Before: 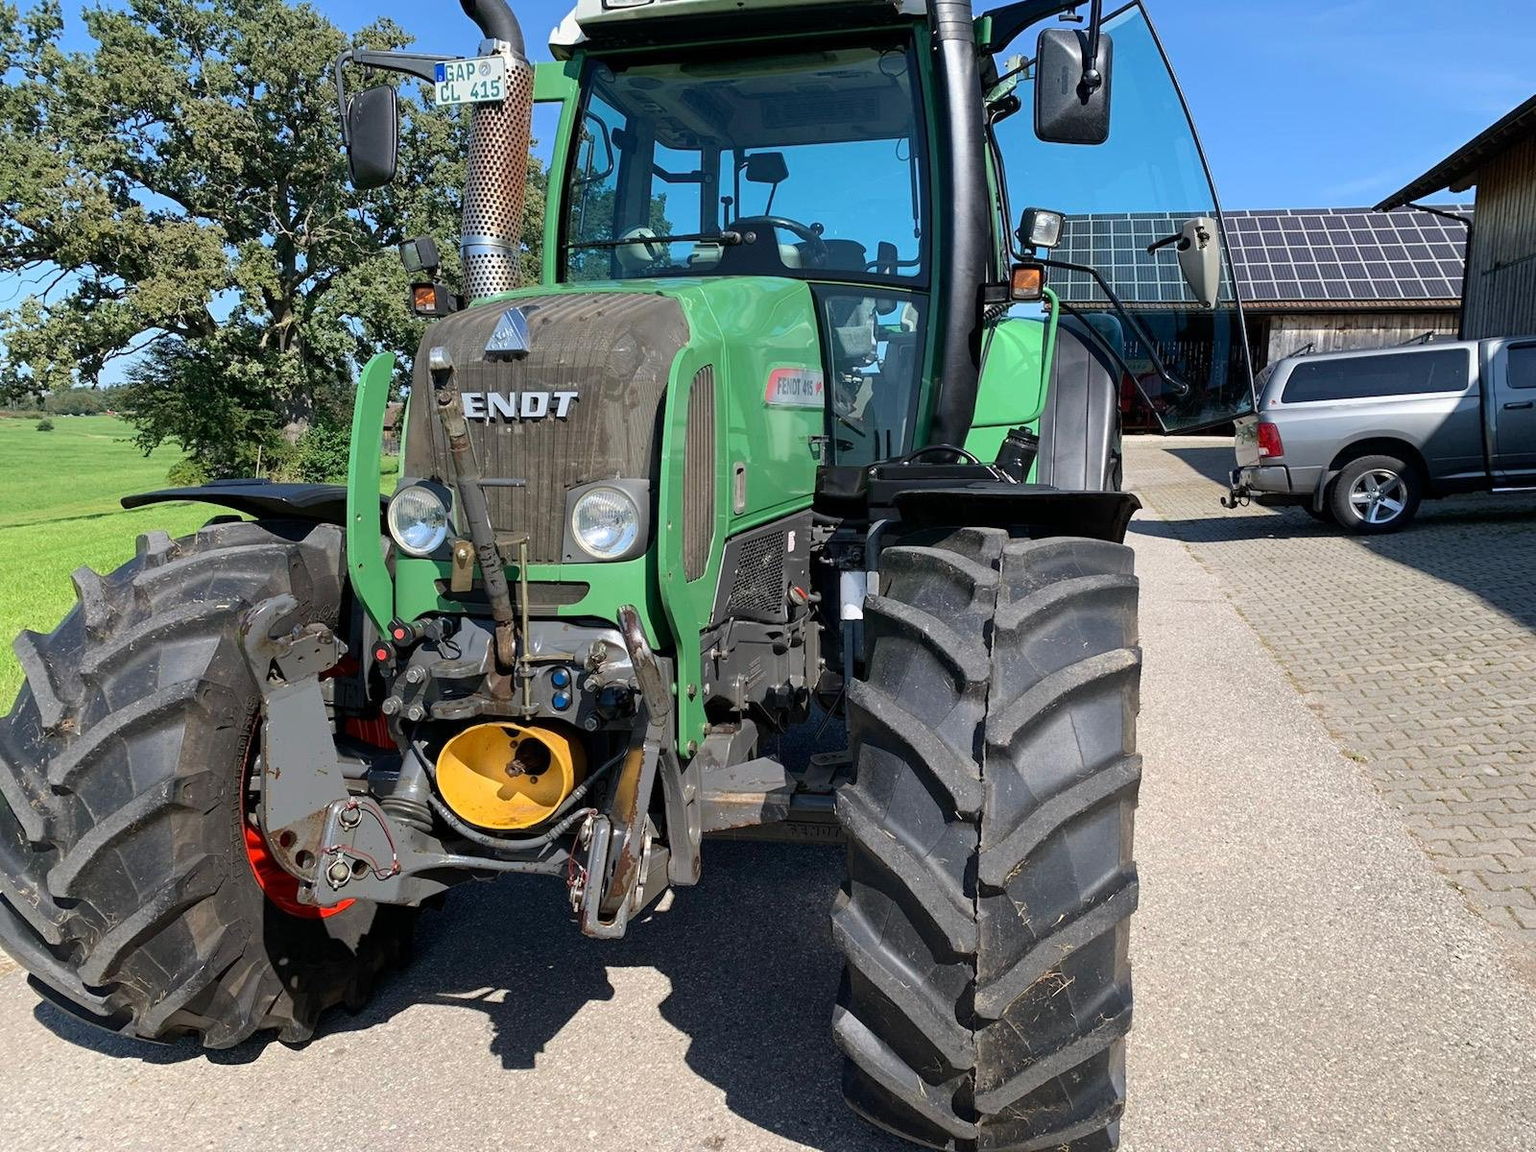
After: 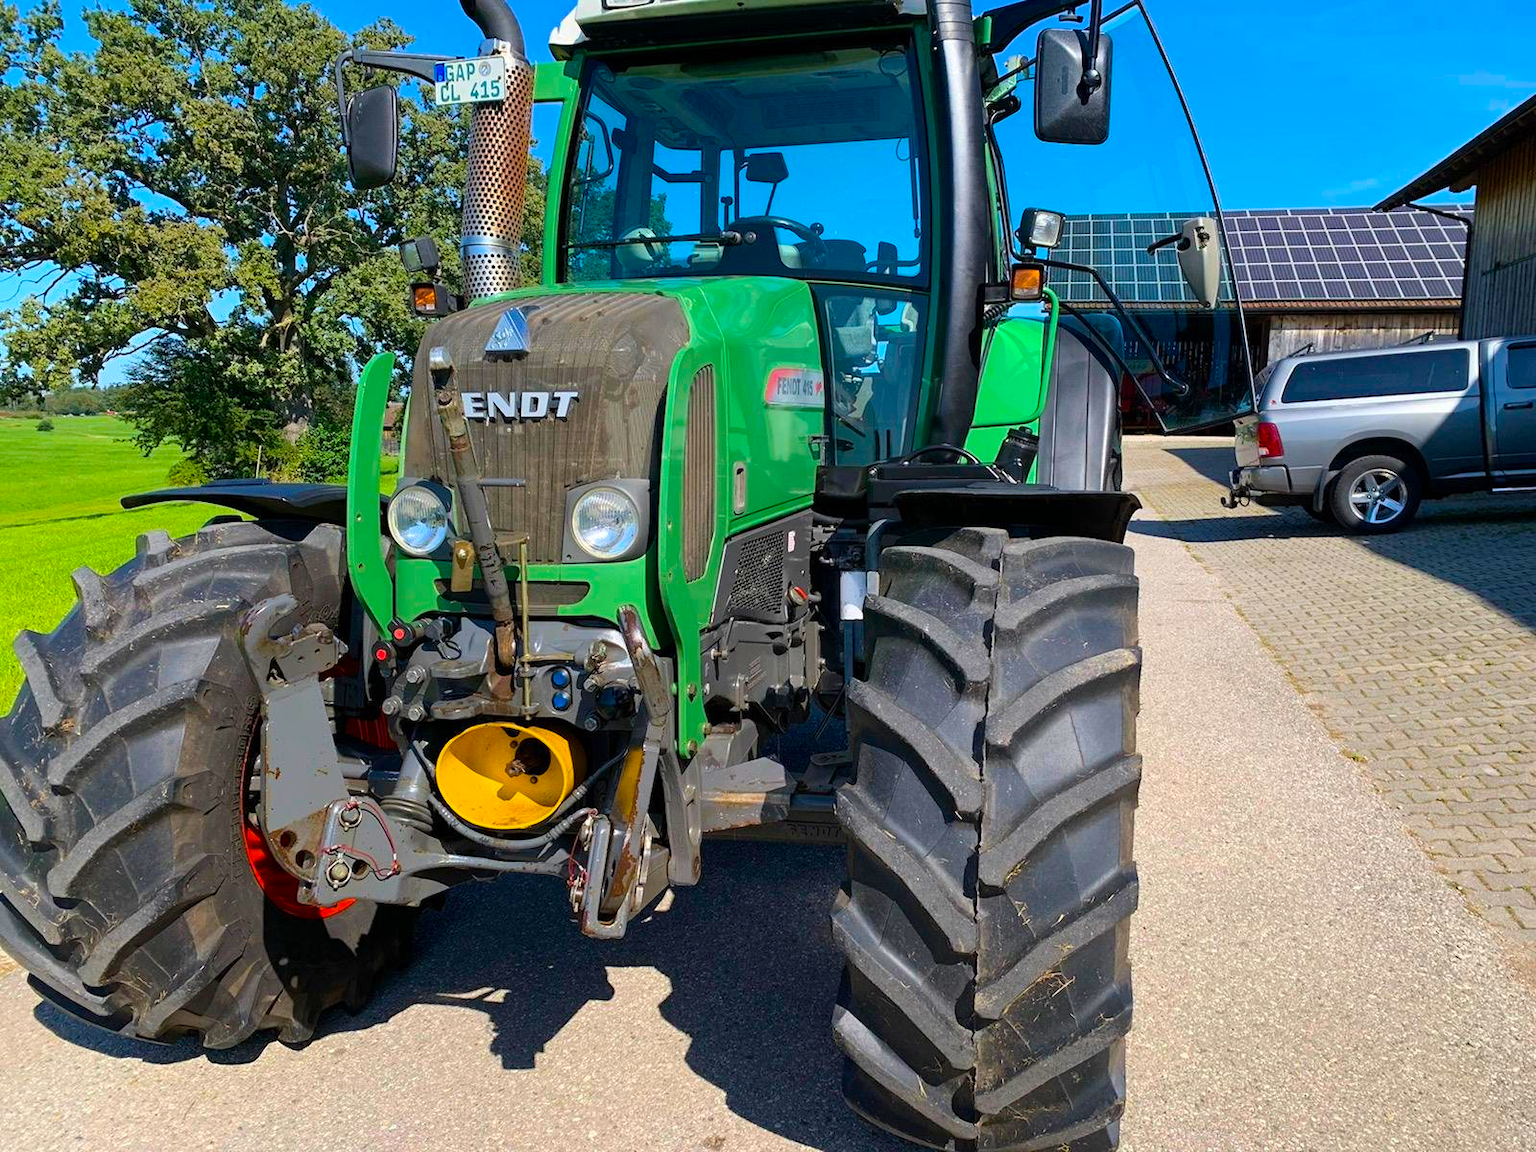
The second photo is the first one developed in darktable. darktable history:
color balance rgb: perceptual saturation grading › global saturation 29.995%, global vibrance 45.558%
